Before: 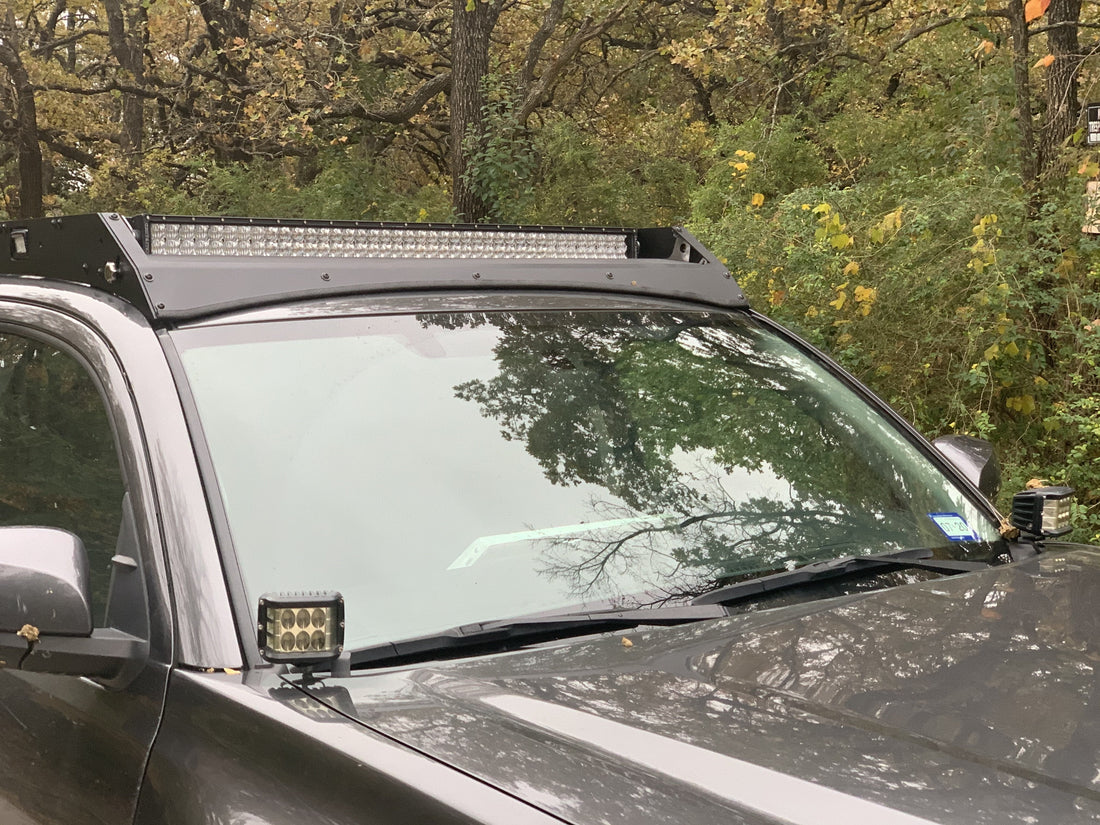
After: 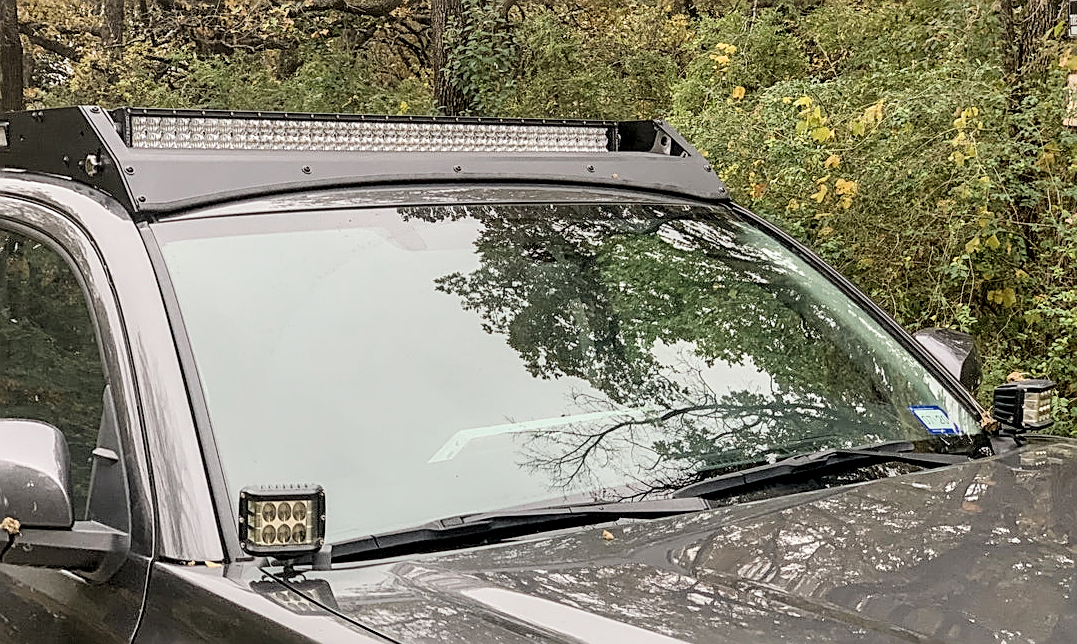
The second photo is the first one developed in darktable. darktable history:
shadows and highlights: shadows 31.1, highlights 0.692, soften with gaussian
exposure: black level correction 0, exposure 0.394 EV, compensate highlight preservation false
filmic rgb: black relative exposure -7.65 EV, white relative exposure 4.56 EV, threshold 2.95 EV, hardness 3.61, enable highlight reconstruction true
crop and rotate: left 1.799%, top 12.97%, right 0.285%, bottom 8.942%
local contrast: detail 150%
sharpen: amount 0.898
